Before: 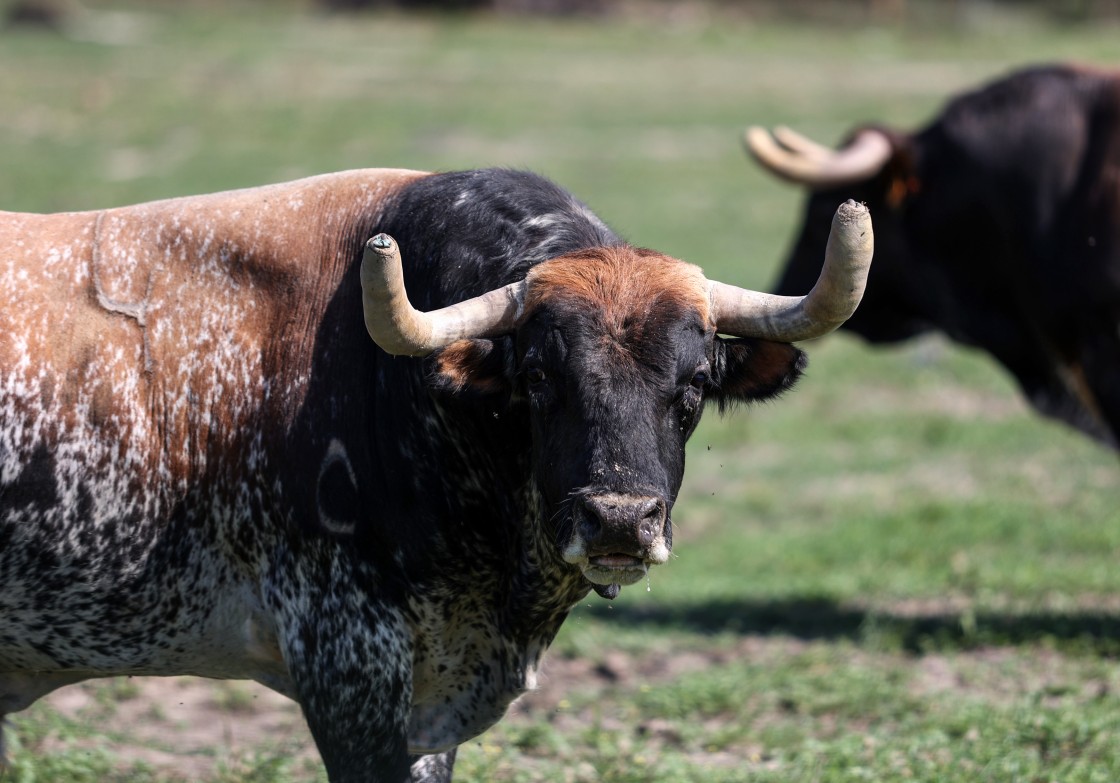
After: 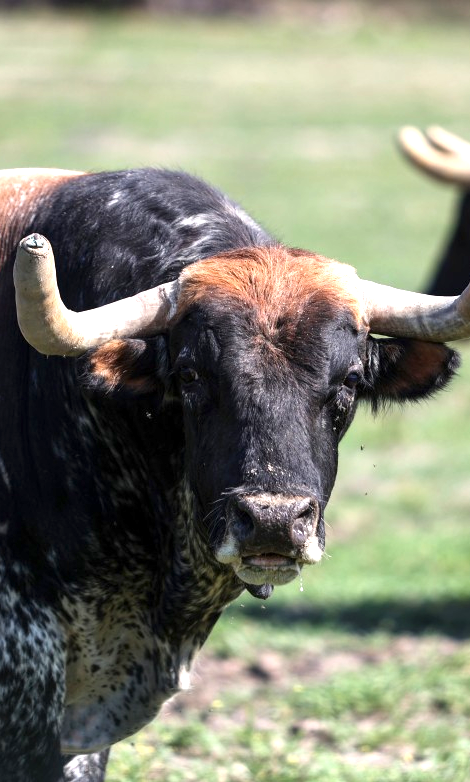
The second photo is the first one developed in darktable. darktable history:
exposure: exposure 0.917 EV, compensate highlight preservation false
crop: left 31.019%, right 27.015%
